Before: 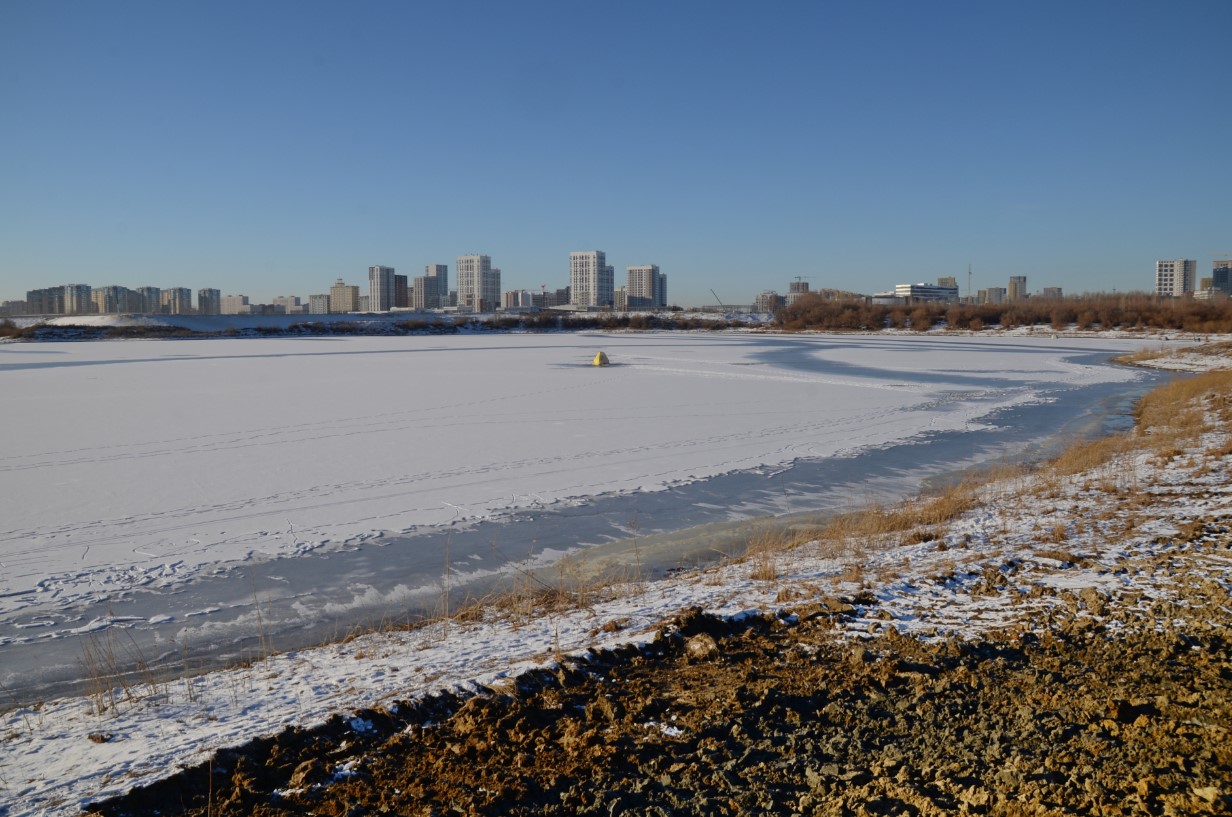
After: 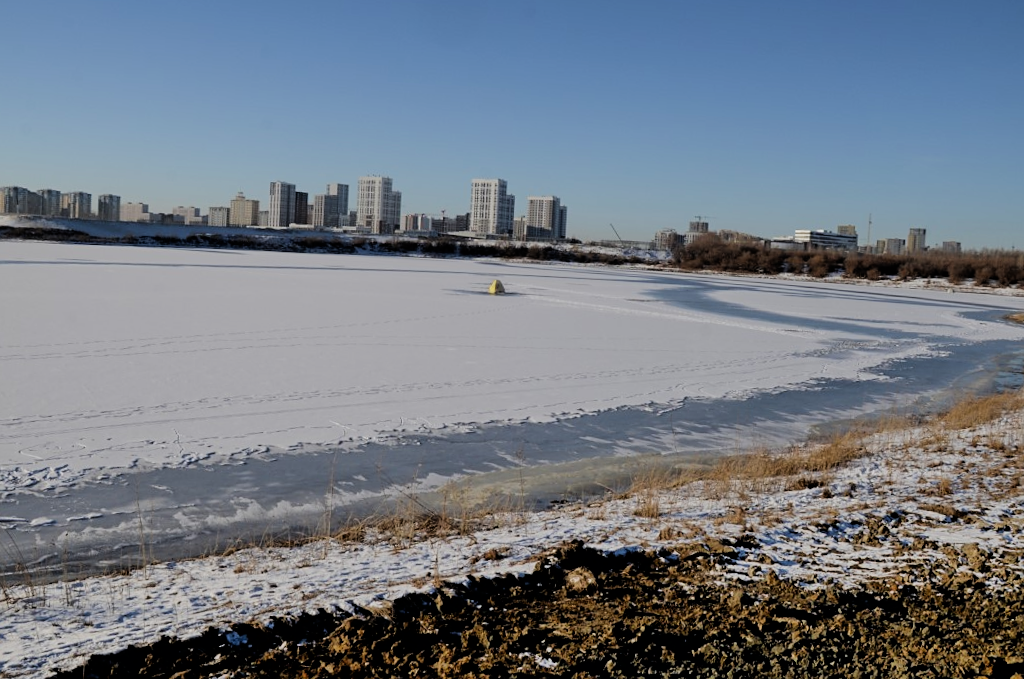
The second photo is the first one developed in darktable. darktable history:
shadows and highlights: shadows -10, white point adjustment 1.5, highlights 10
white balance: emerald 1
sharpen: amount 0.2
crop and rotate: angle -3.27°, left 5.211%, top 5.211%, right 4.607%, bottom 4.607%
filmic rgb: black relative exposure -5 EV, hardness 2.88, contrast 1.2, highlights saturation mix -30%
